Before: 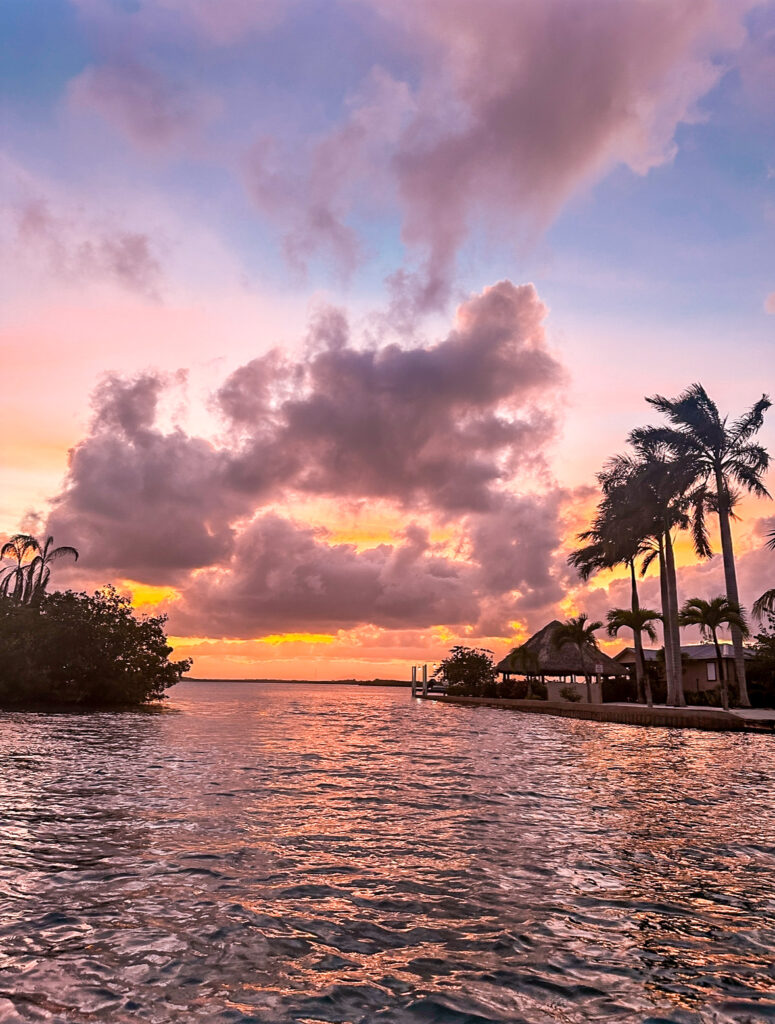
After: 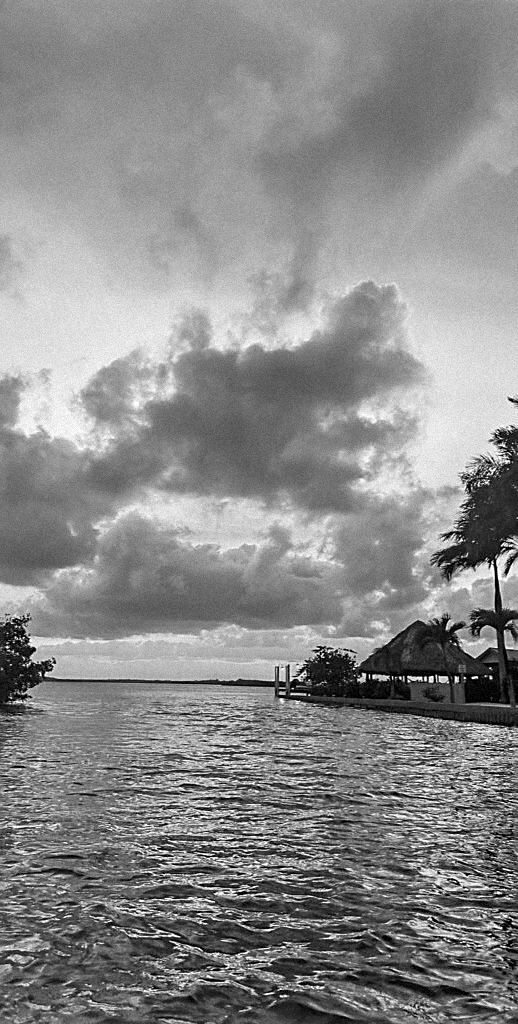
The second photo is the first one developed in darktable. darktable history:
crop and rotate: left 17.732%, right 15.423%
grain: mid-tones bias 0%
sharpen: on, module defaults
monochrome: a 32, b 64, size 2.3, highlights 1
